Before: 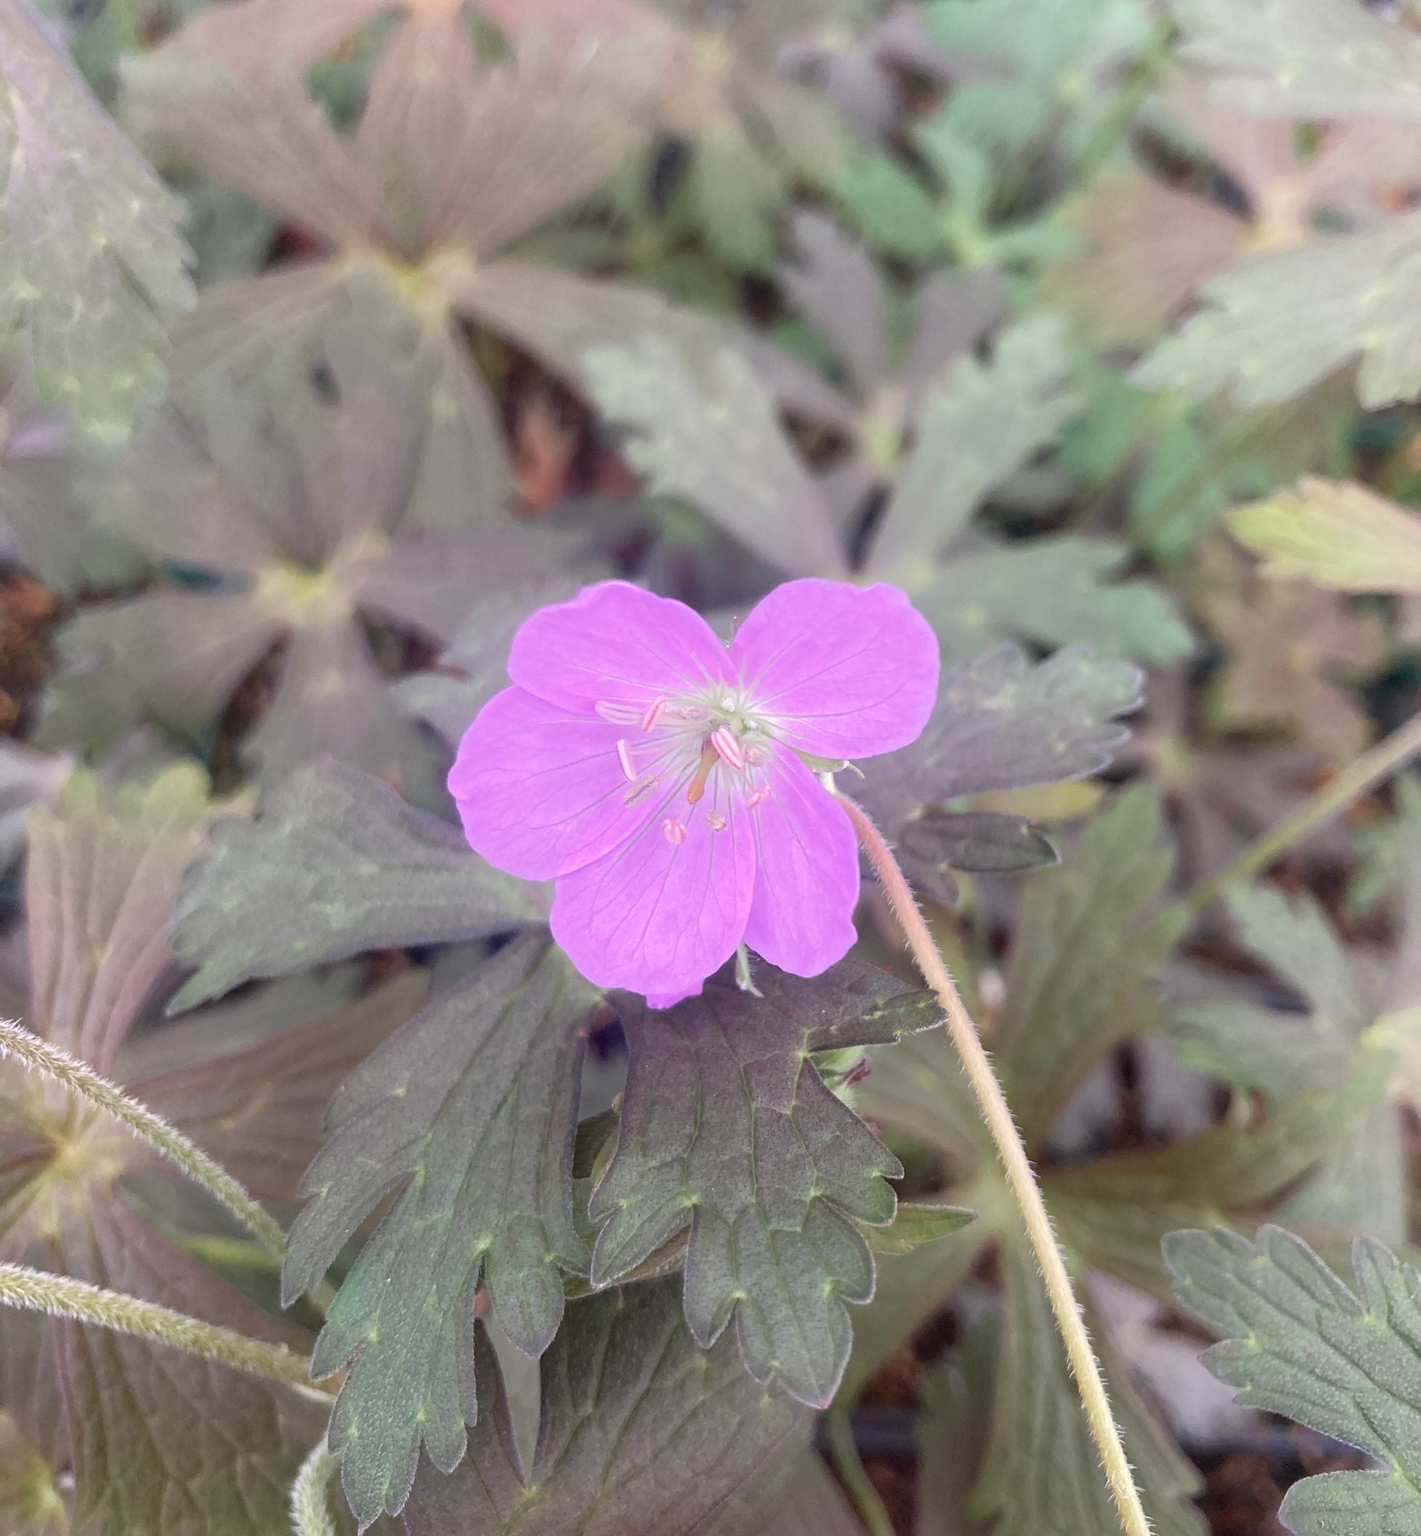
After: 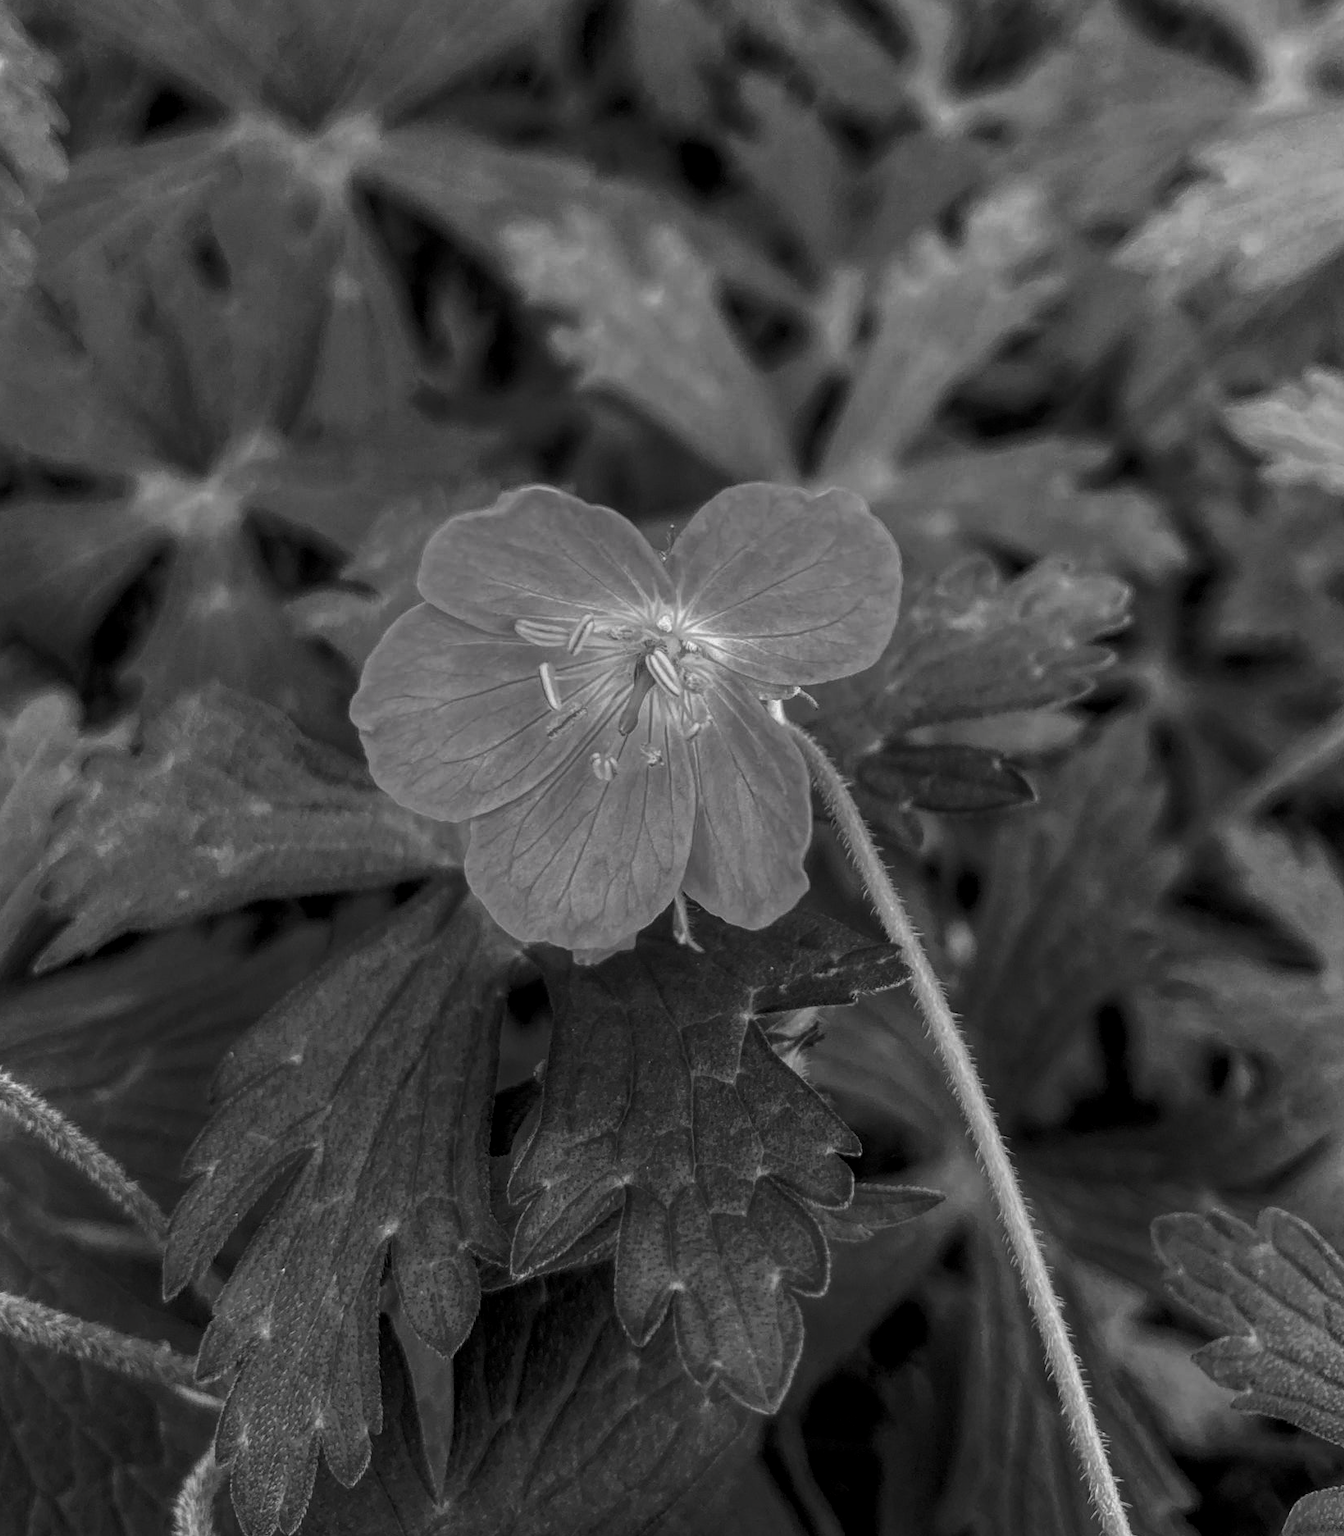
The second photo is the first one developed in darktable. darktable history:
crop and rotate: left 9.658%, top 9.724%, right 6.094%, bottom 1.189%
contrast brightness saturation: contrast -0.029, brightness -0.602, saturation -0.985
local contrast: highlights 67%, shadows 35%, detail 166%, midtone range 0.2
